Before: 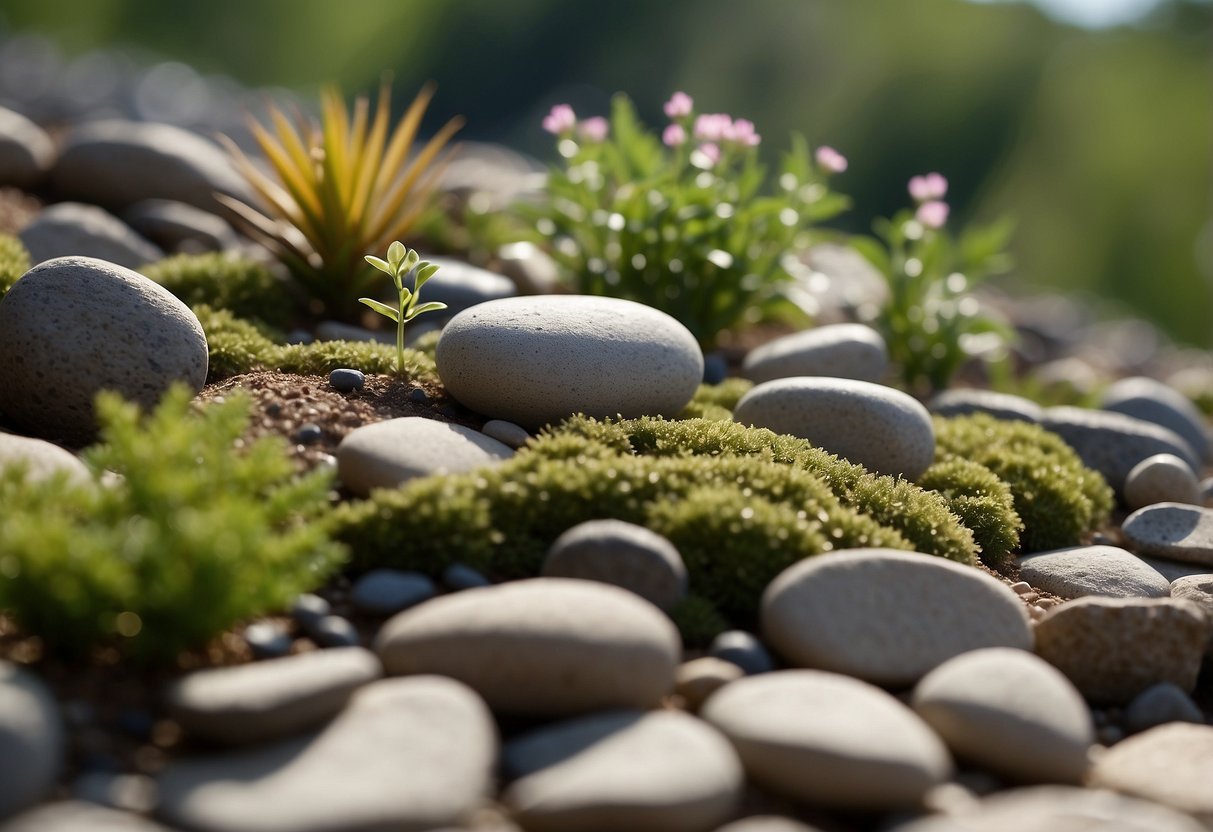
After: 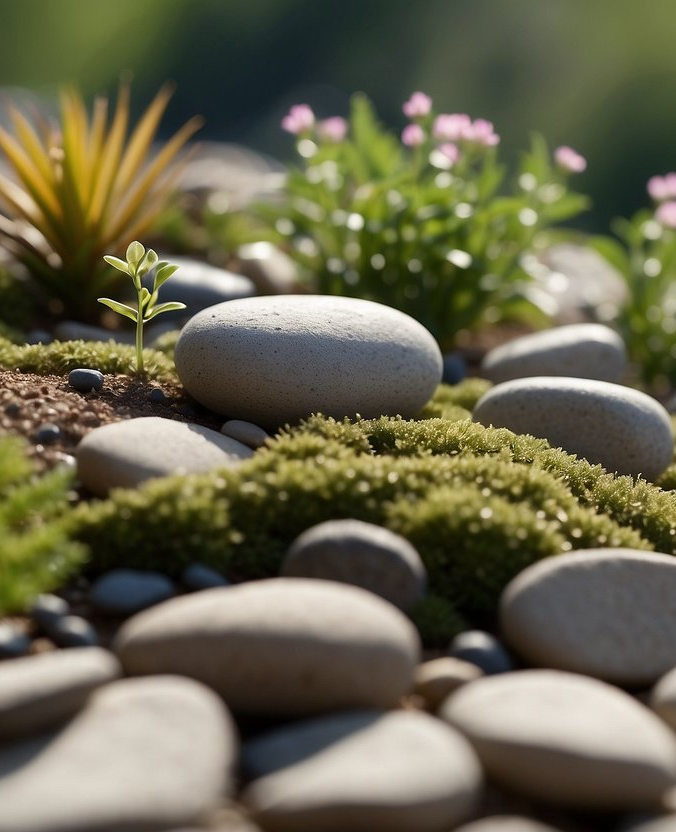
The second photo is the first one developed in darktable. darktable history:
crop: left 21.555%, right 22.671%
